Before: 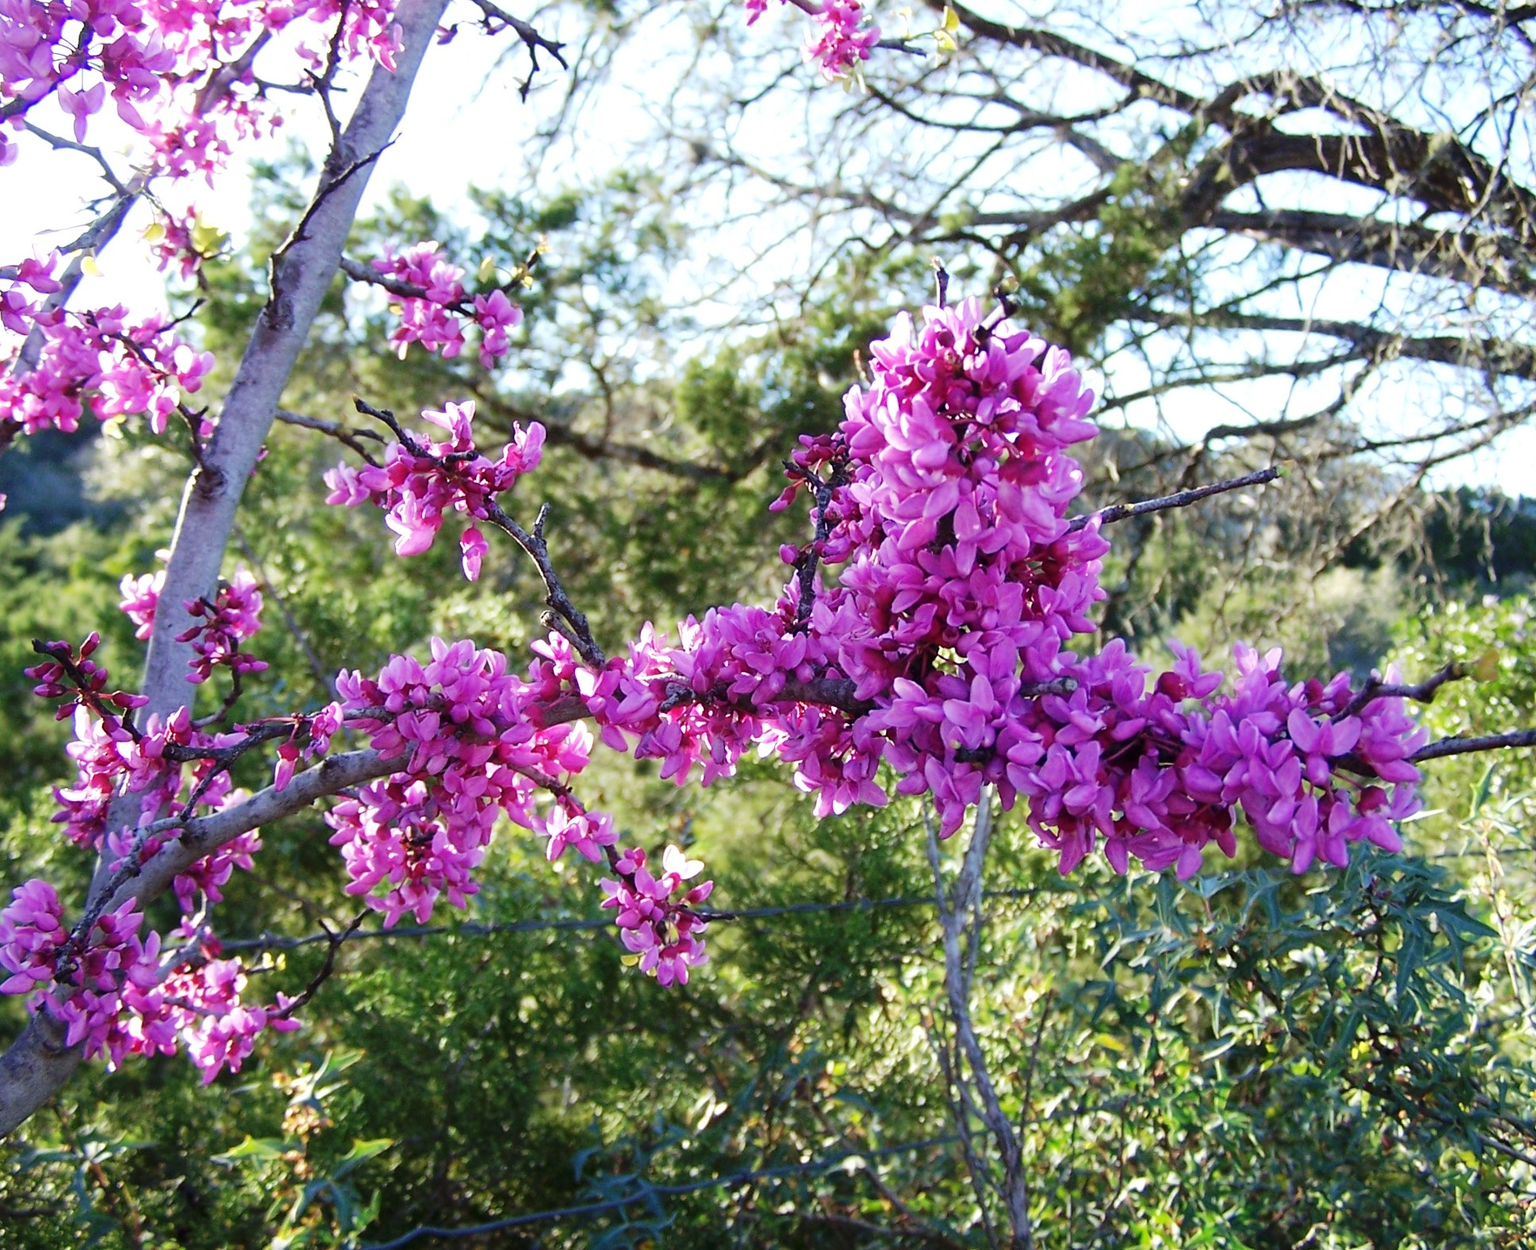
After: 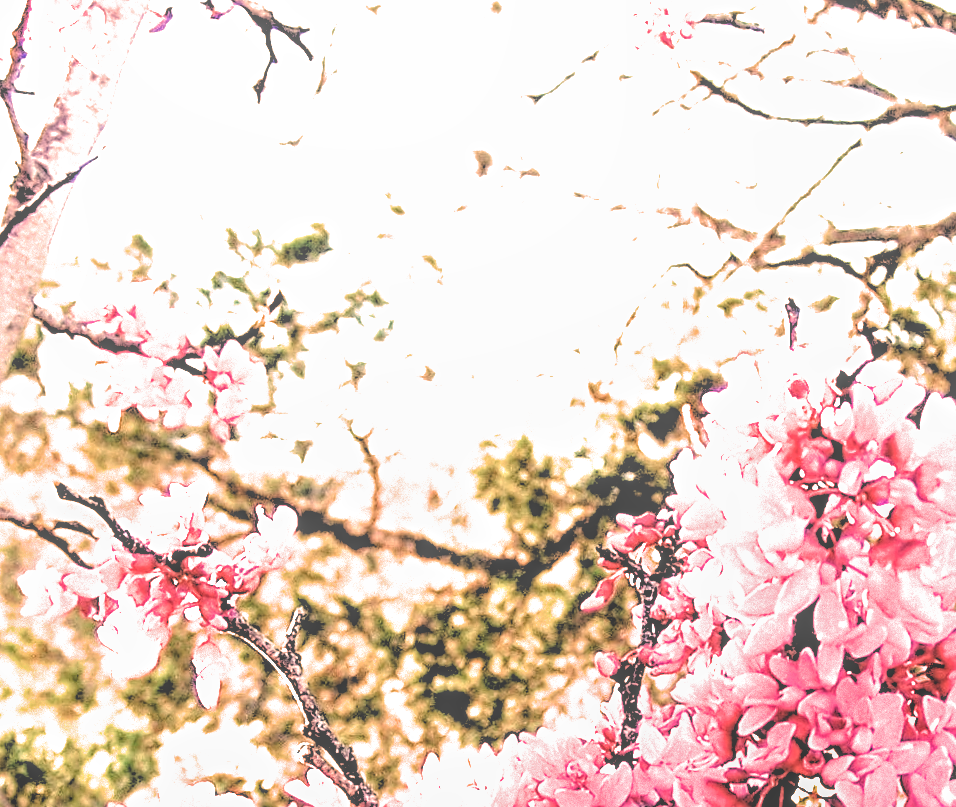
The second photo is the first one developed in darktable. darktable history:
local contrast: highlights 73%, shadows 15%, midtone range 0.197
exposure: black level correction -0.005, exposure 0.622 EV, compensate highlight preservation false
sharpen: on, module defaults
crop: left 19.556%, right 30.401%, bottom 46.458%
rotate and perspective: rotation -1.42°, crop left 0.016, crop right 0.984, crop top 0.035, crop bottom 0.965
filmic rgb: black relative exposure -1 EV, white relative exposure 2.05 EV, hardness 1.52, contrast 2.25, enable highlight reconstruction true
white balance: red 1.467, blue 0.684
color balance: on, module defaults
